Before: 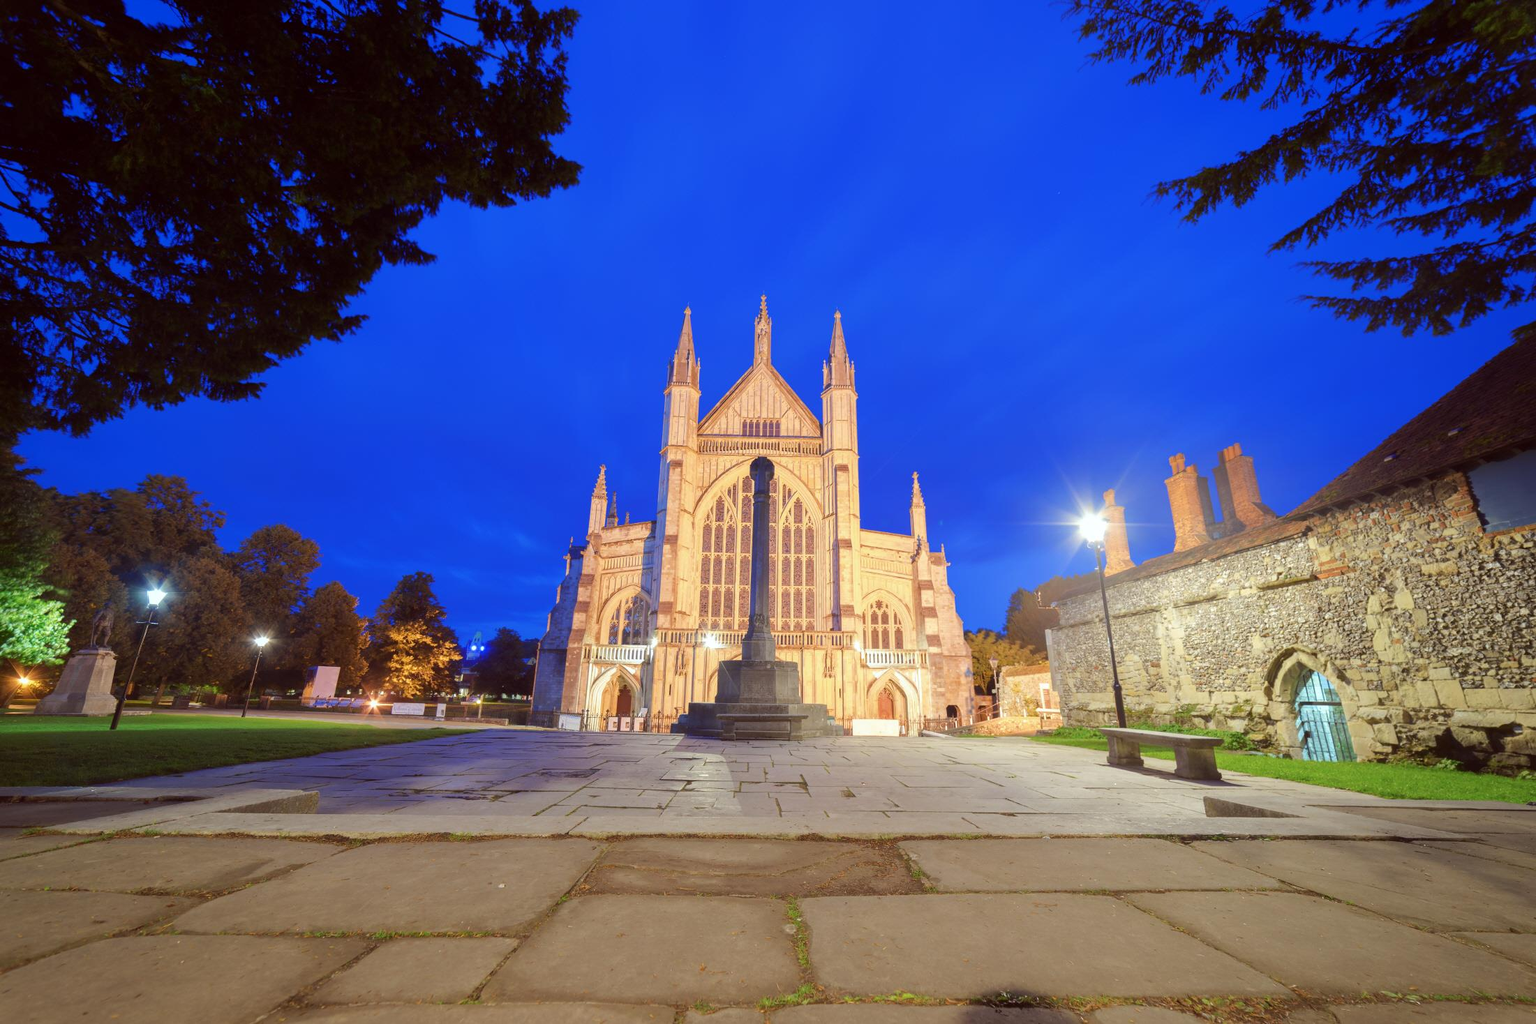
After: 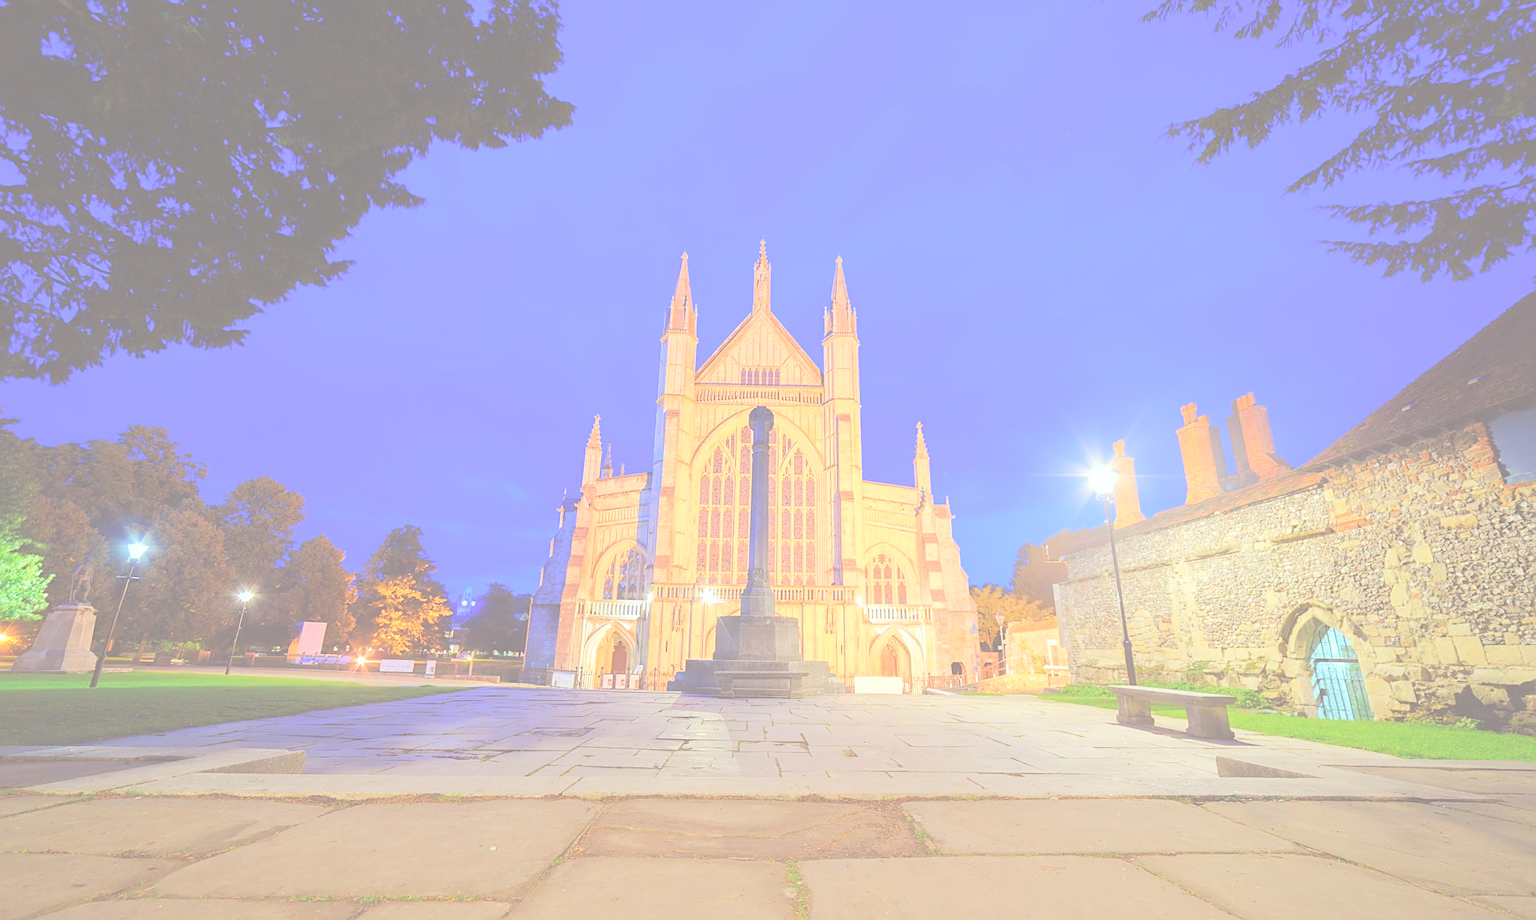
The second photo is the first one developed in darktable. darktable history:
exposure: black level correction -0.03, compensate highlight preservation false
contrast brightness saturation: brightness 1
sharpen: on, module defaults
crop: left 1.507%, top 6.147%, right 1.379%, bottom 6.637%
